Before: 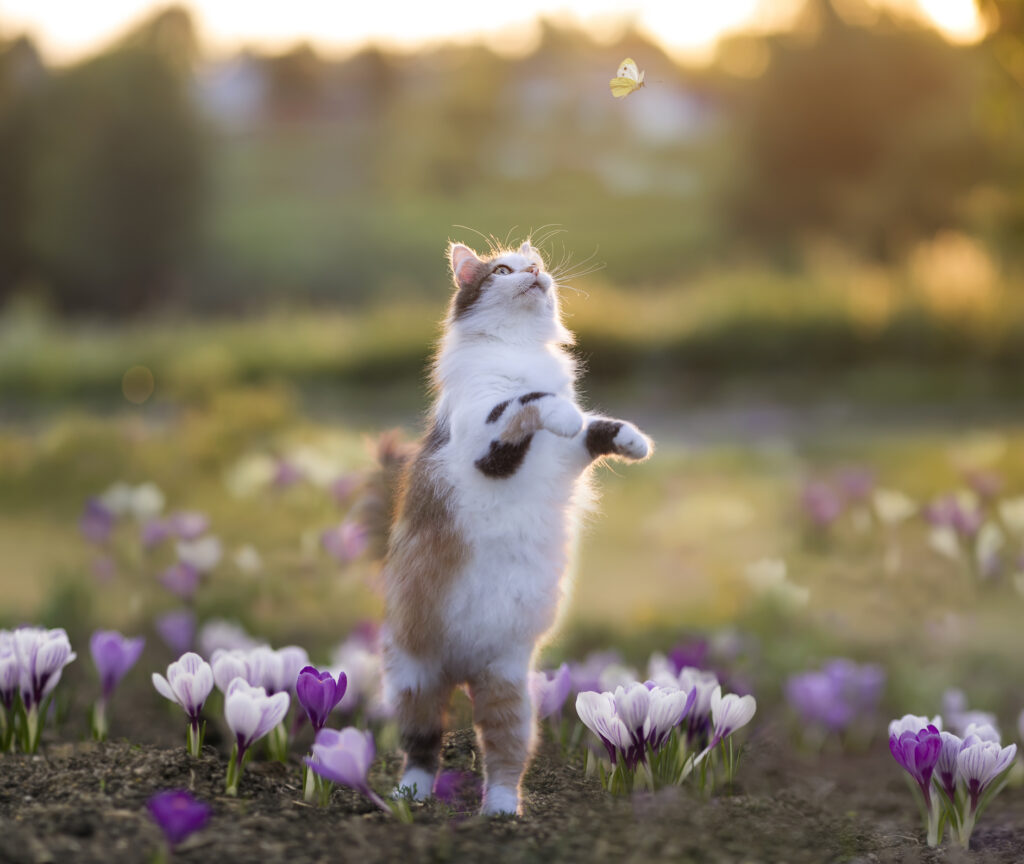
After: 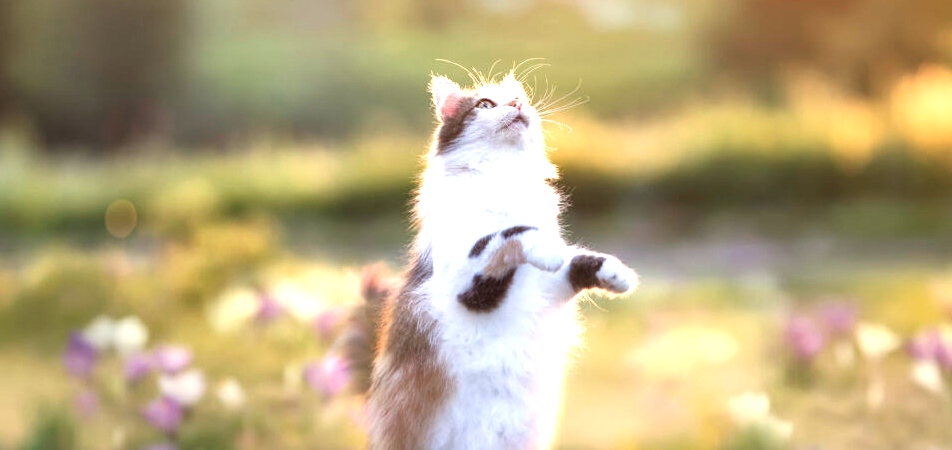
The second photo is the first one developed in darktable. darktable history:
crop: left 1.744%, top 19.225%, right 5.069%, bottom 28.357%
rotate and perspective: automatic cropping off
exposure: exposure 1 EV, compensate highlight preservation false
local contrast: mode bilateral grid, contrast 20, coarseness 50, detail 148%, midtone range 0.2
